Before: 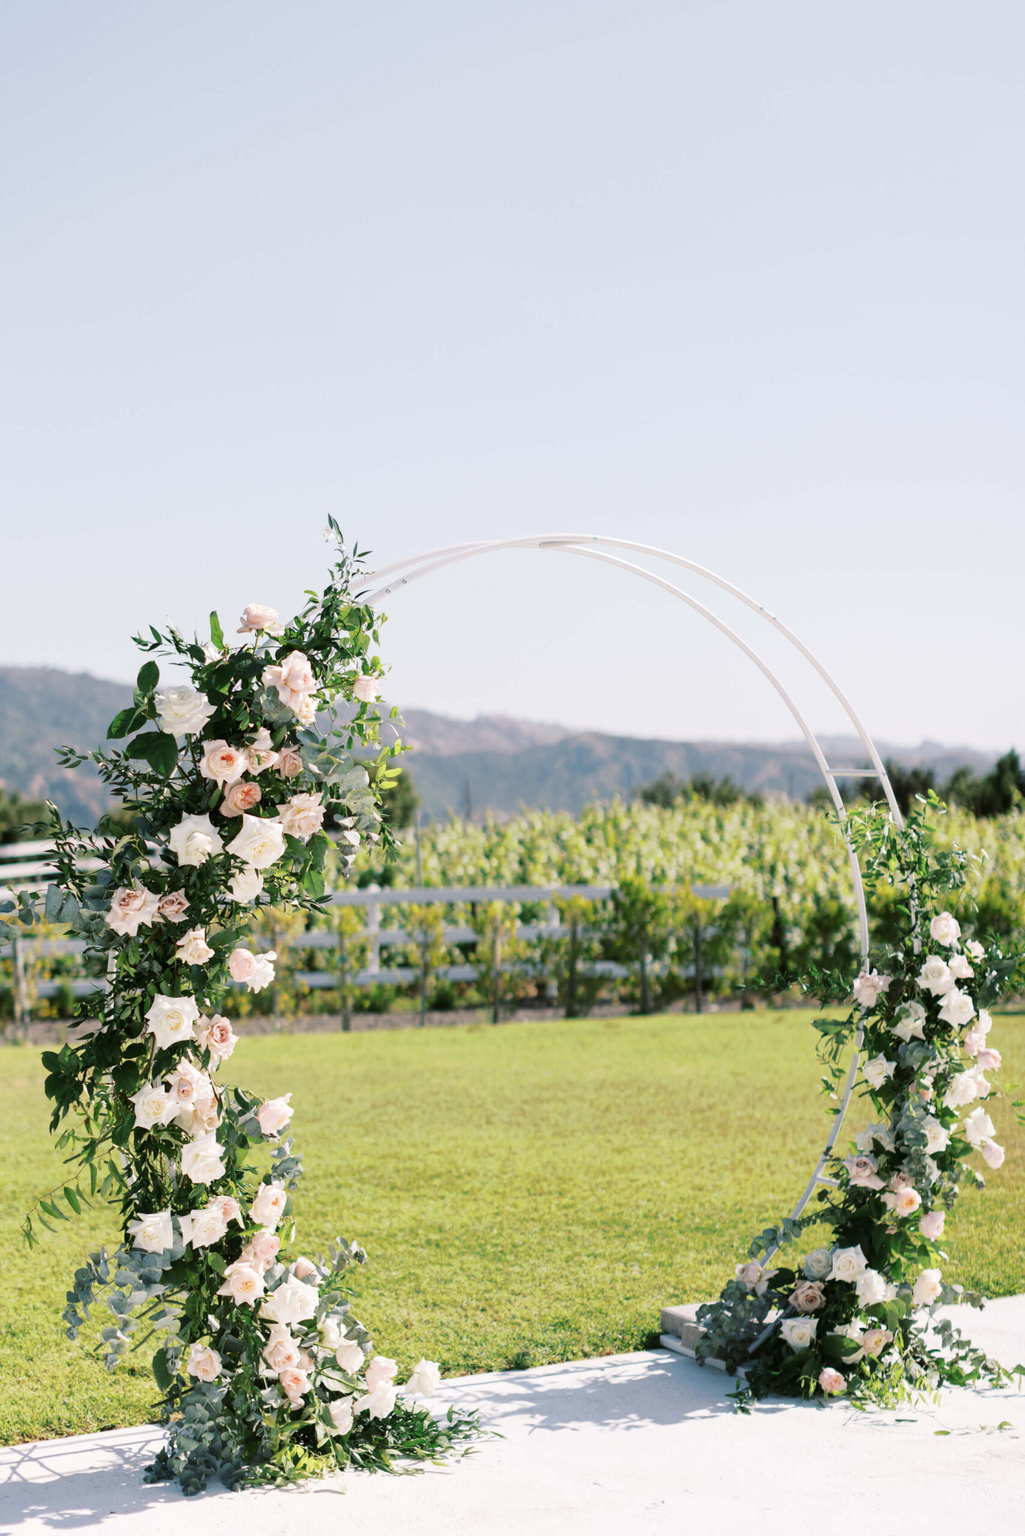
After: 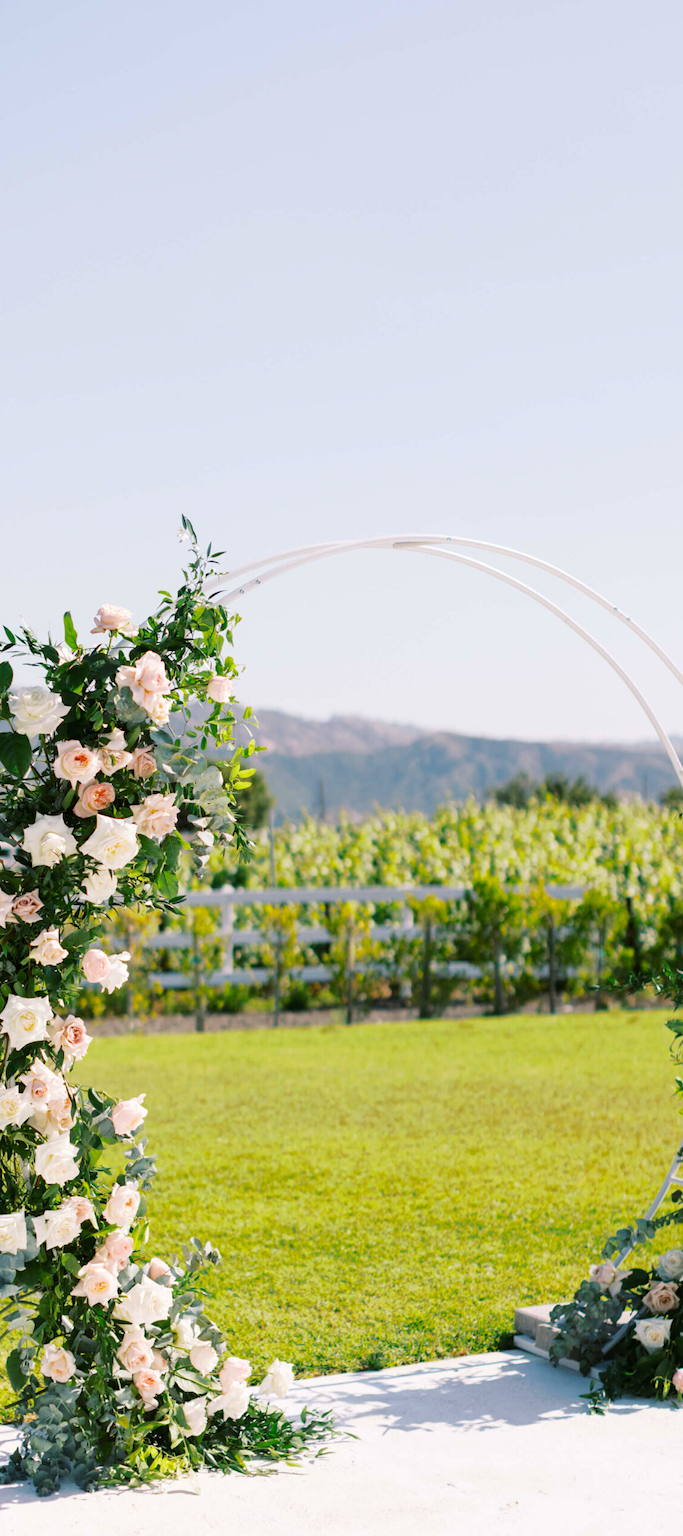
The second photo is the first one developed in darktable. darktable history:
color balance rgb: perceptual saturation grading › global saturation 30%, global vibrance 10%
crop and rotate: left 14.385%, right 18.948%
